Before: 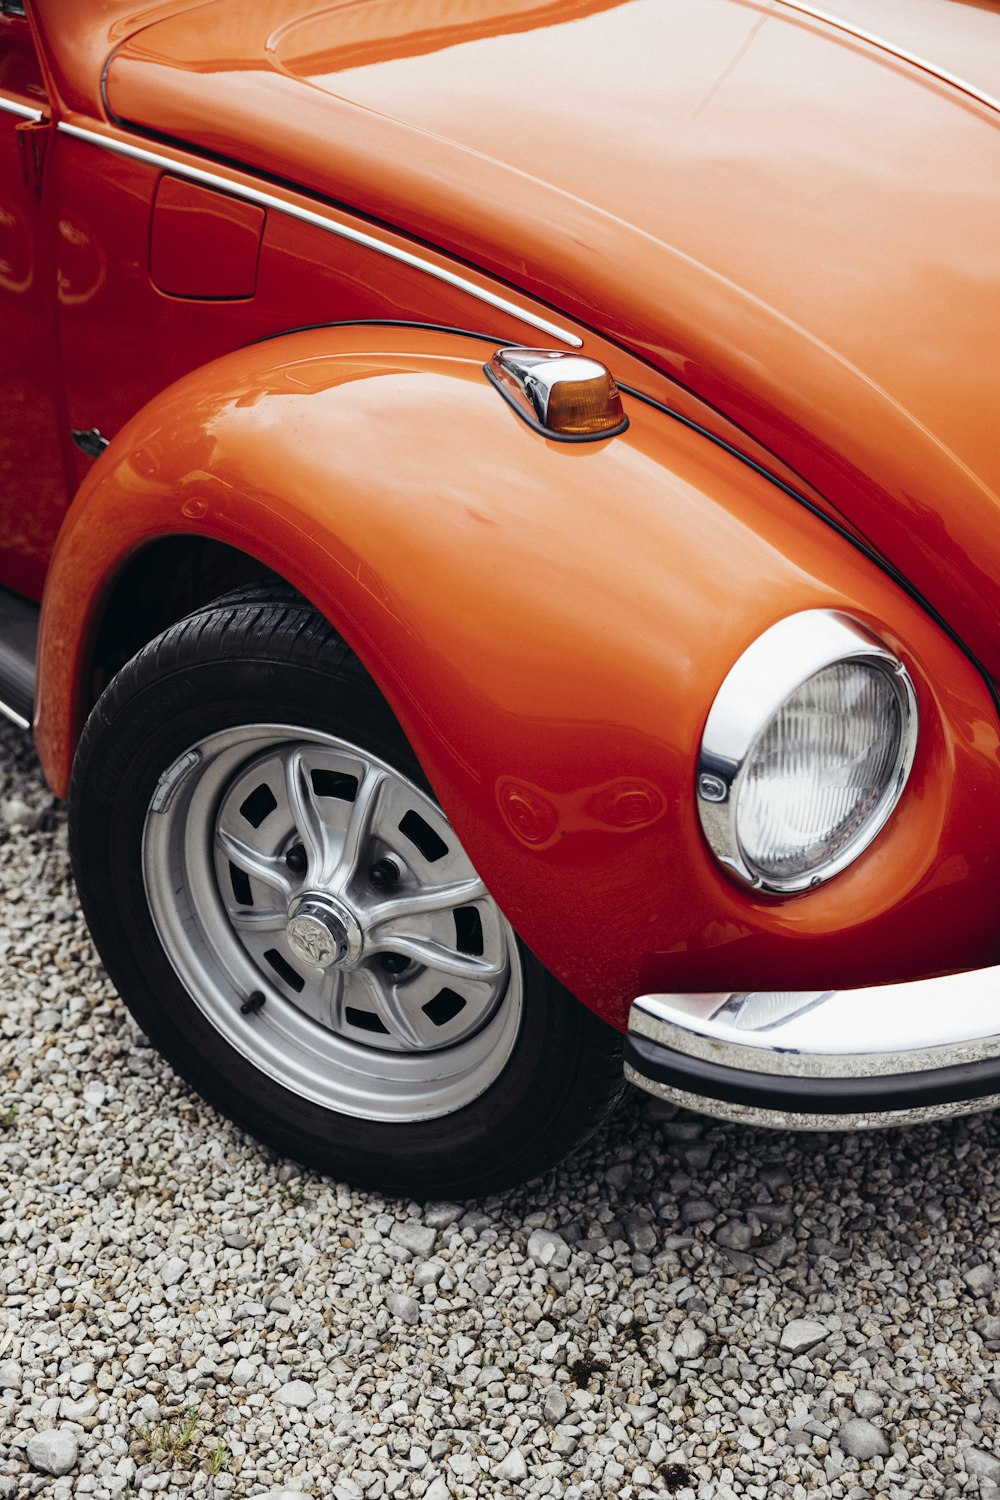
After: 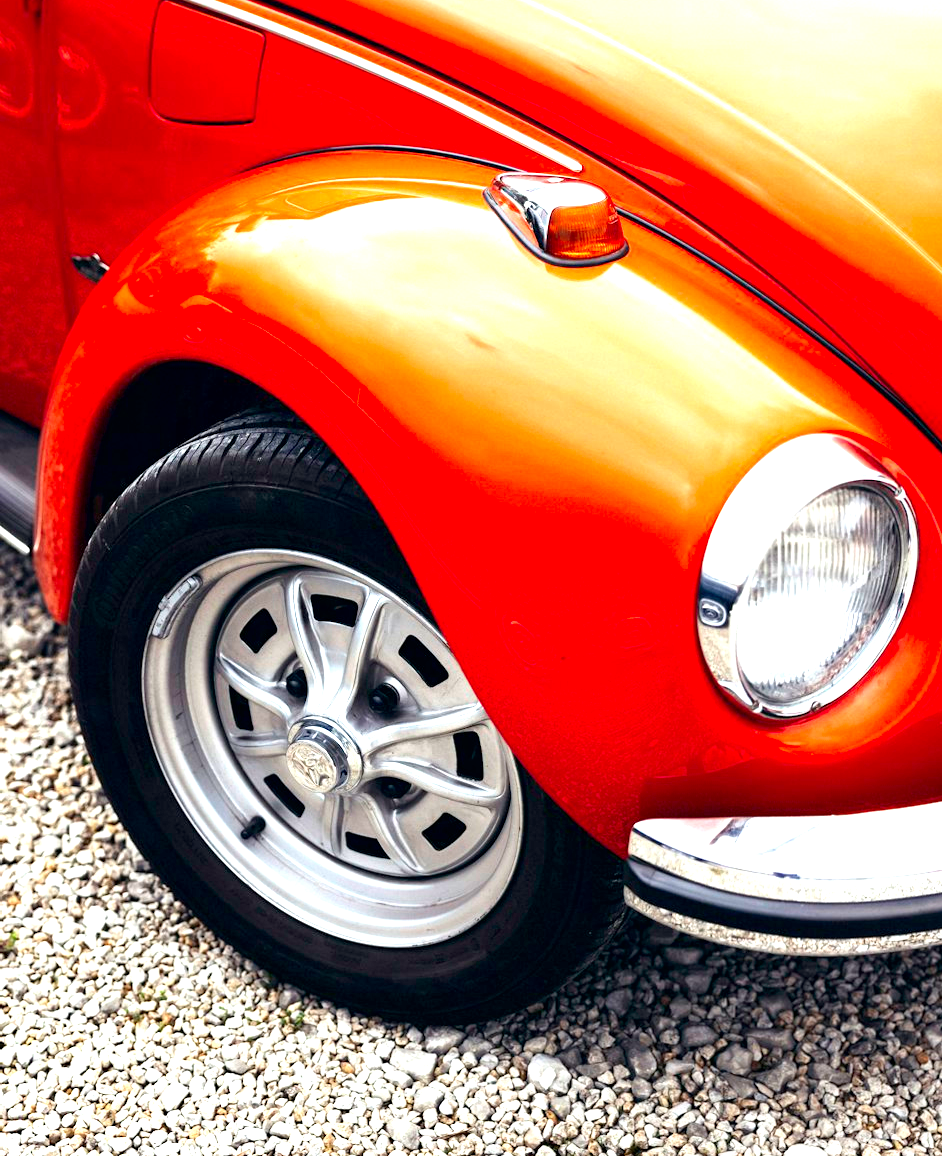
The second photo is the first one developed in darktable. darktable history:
crop and rotate: angle 0.03°, top 11.643%, right 5.651%, bottom 11.189%
contrast brightness saturation: brightness -0.02, saturation 0.35
exposure: black level correction 0.001, exposure 1.3 EV, compensate highlight preservation false
